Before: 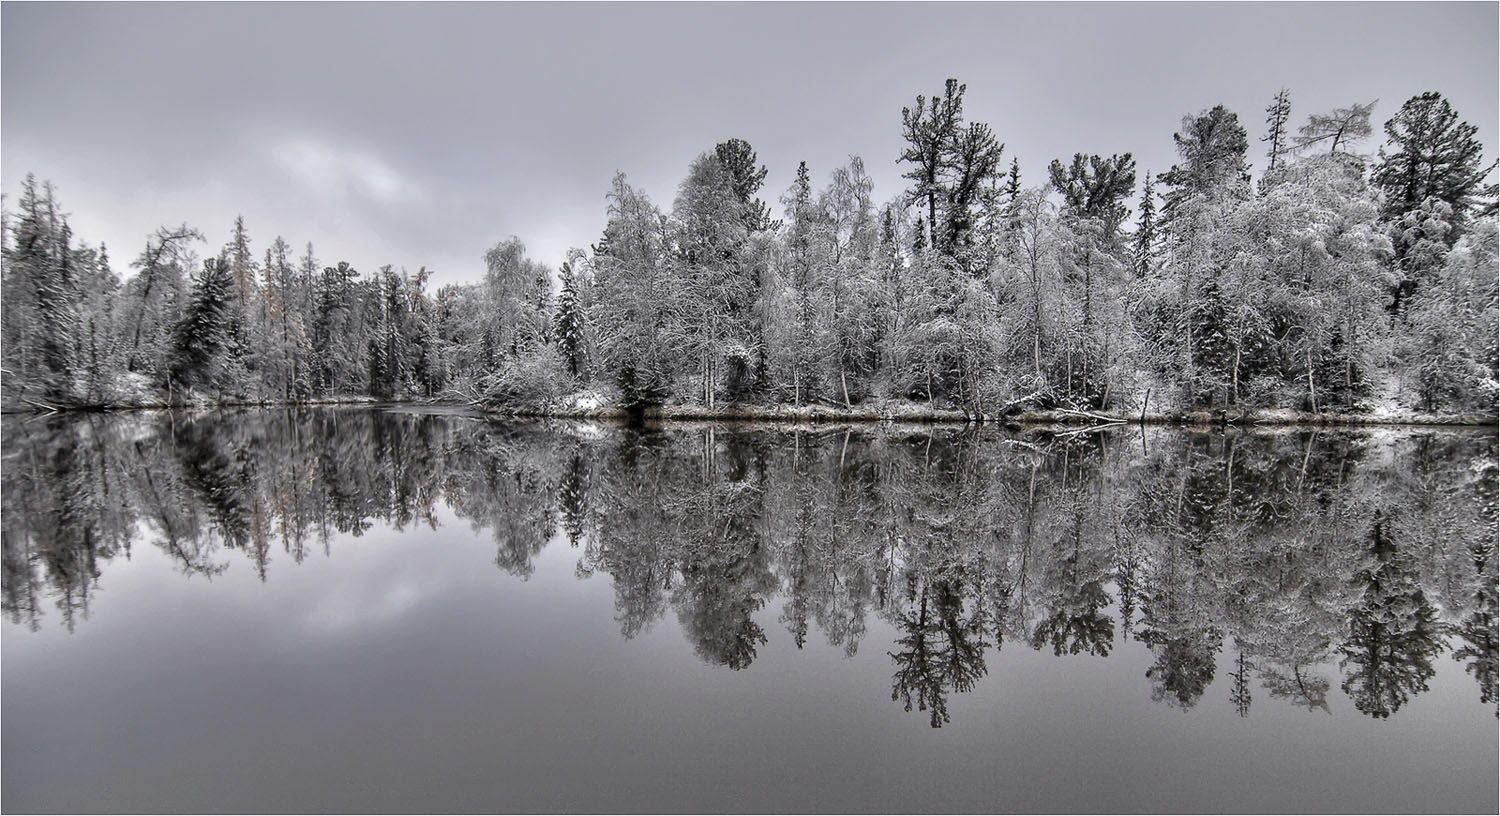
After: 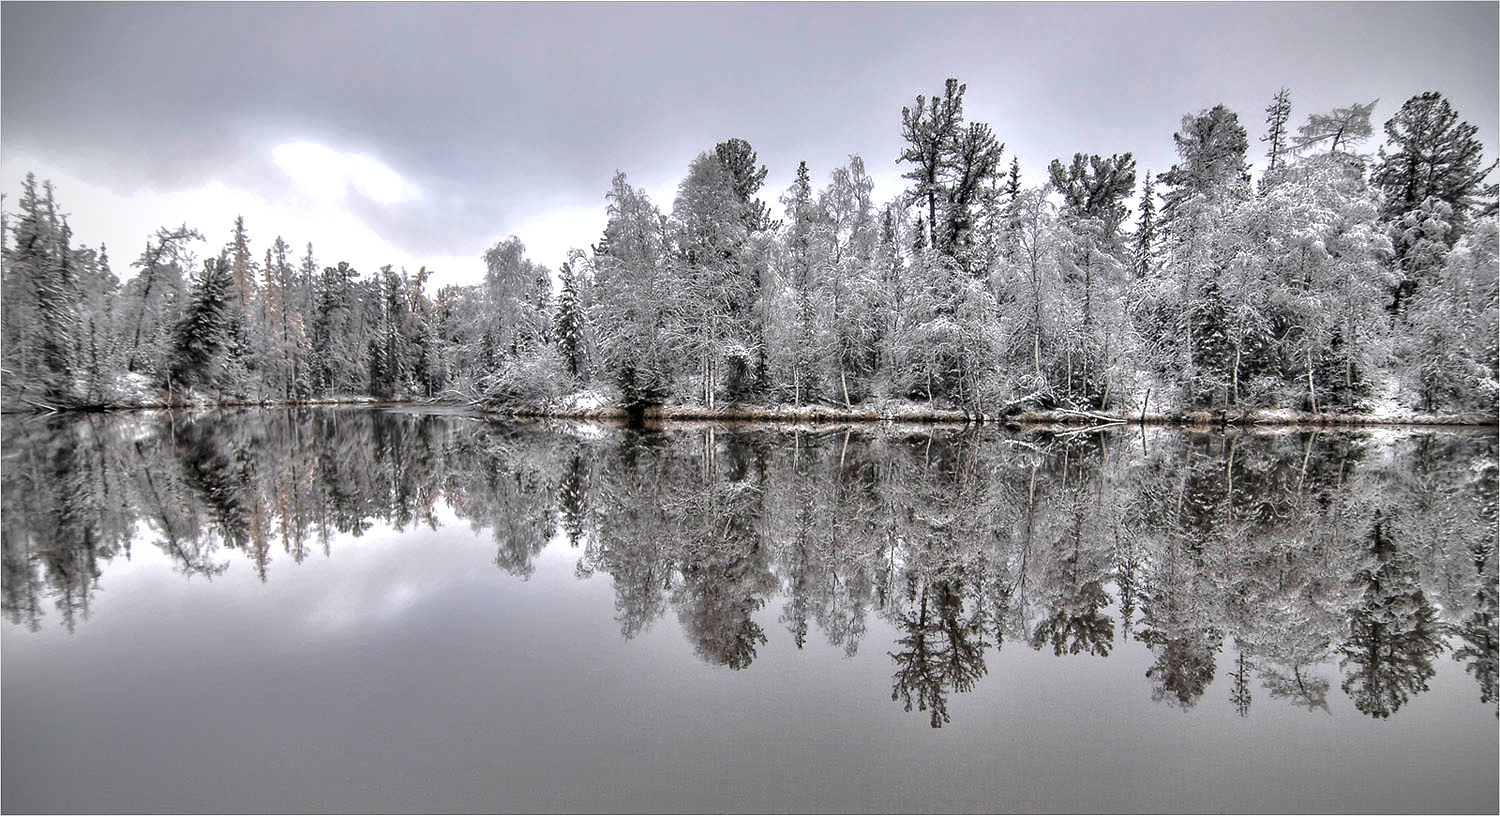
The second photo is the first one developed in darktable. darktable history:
vignetting: width/height ratio 1.096
shadows and highlights: shadows 40.05, highlights -59.72
exposure: black level correction 0, exposure 0.7 EV, compensate highlight preservation false
